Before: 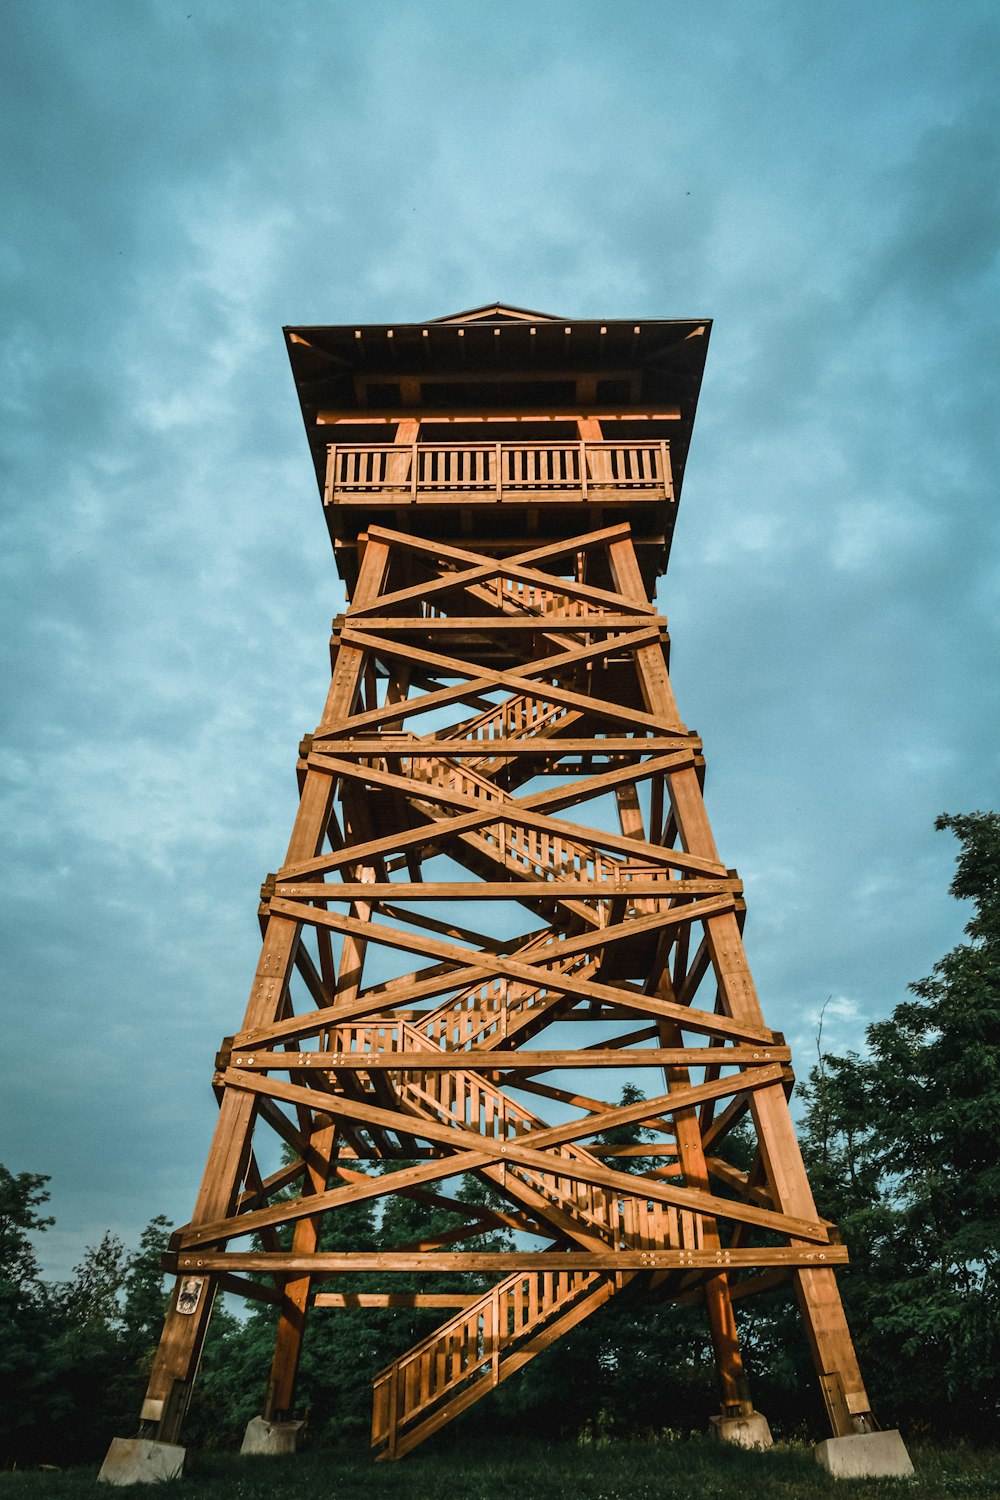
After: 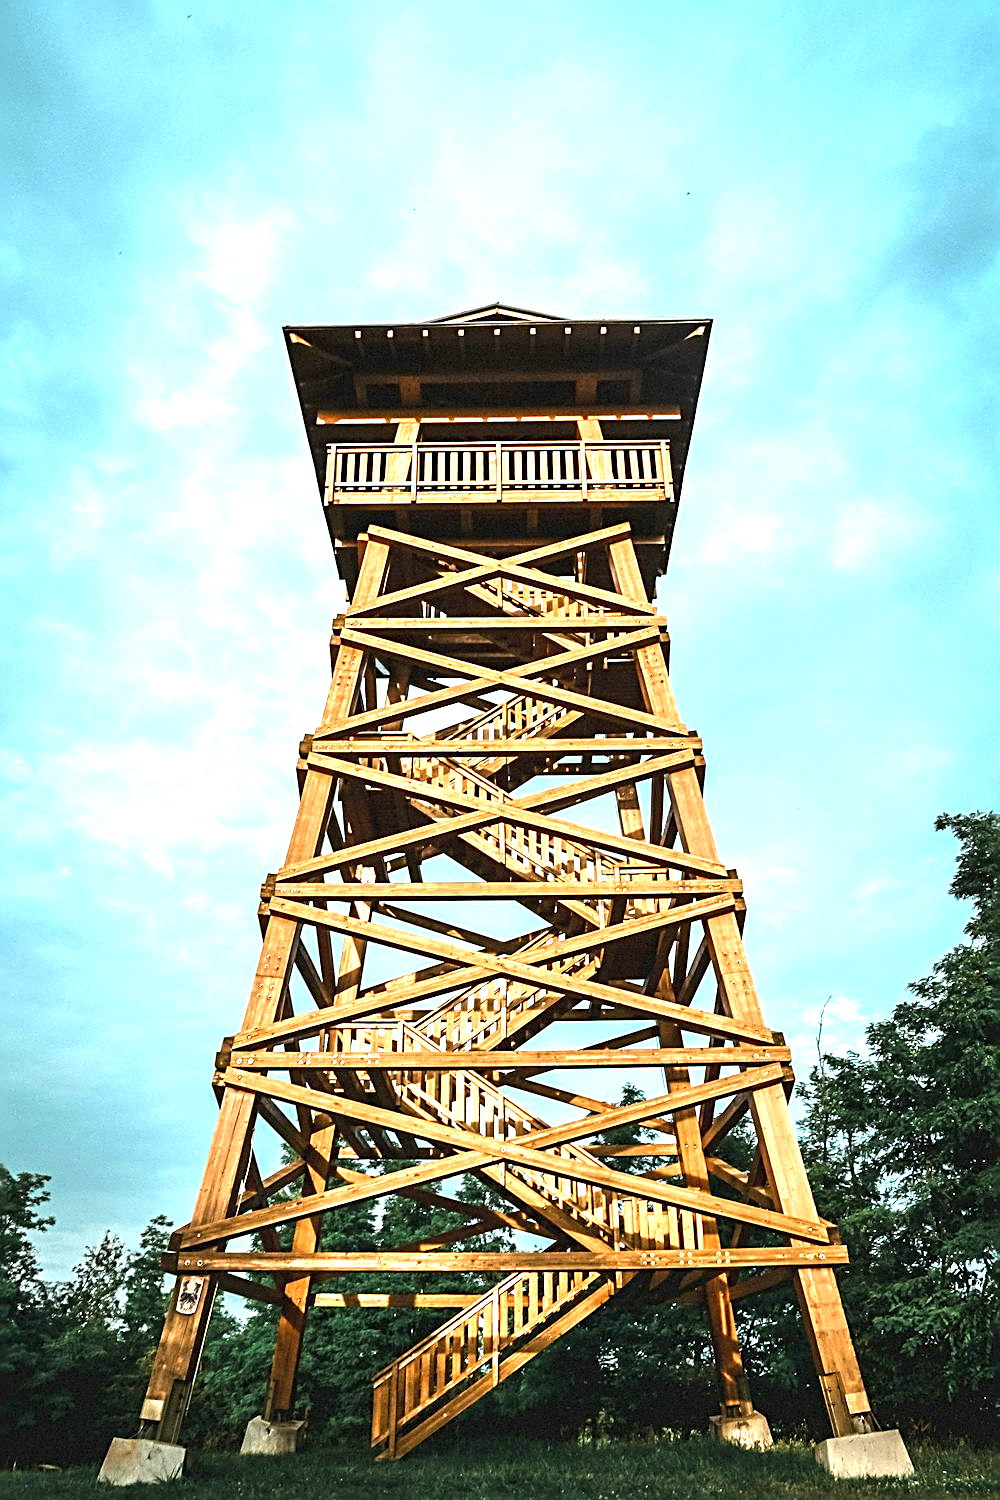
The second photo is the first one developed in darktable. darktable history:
sharpen: radius 2.676, amount 0.669
exposure: black level correction 0.001, exposure 1.398 EV, compensate exposure bias true, compensate highlight preservation false
